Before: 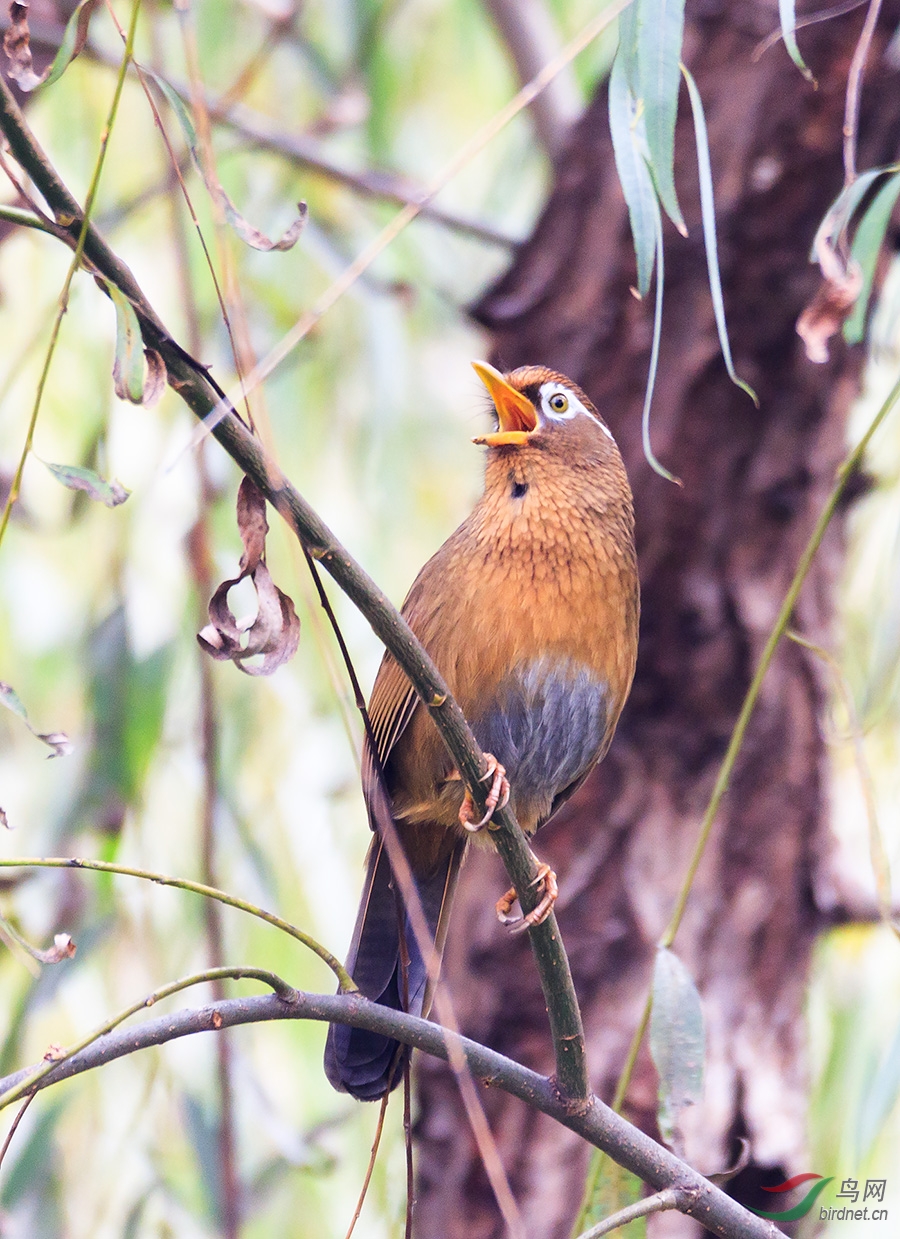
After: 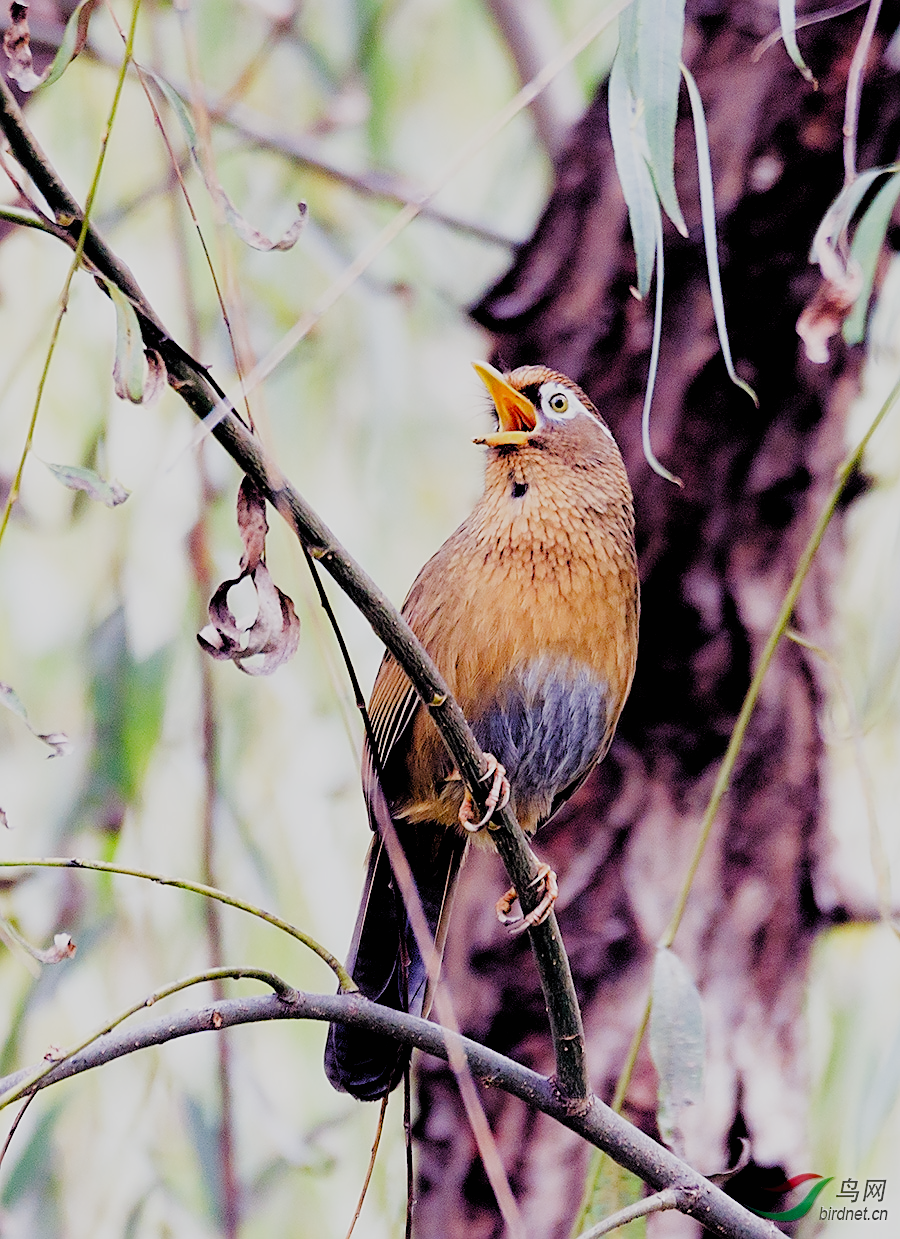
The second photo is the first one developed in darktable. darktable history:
sharpen: on, module defaults
filmic rgb: black relative exposure -2.85 EV, white relative exposure 4.56 EV, hardness 1.77, contrast 1.25, preserve chrominance no, color science v5 (2021)
